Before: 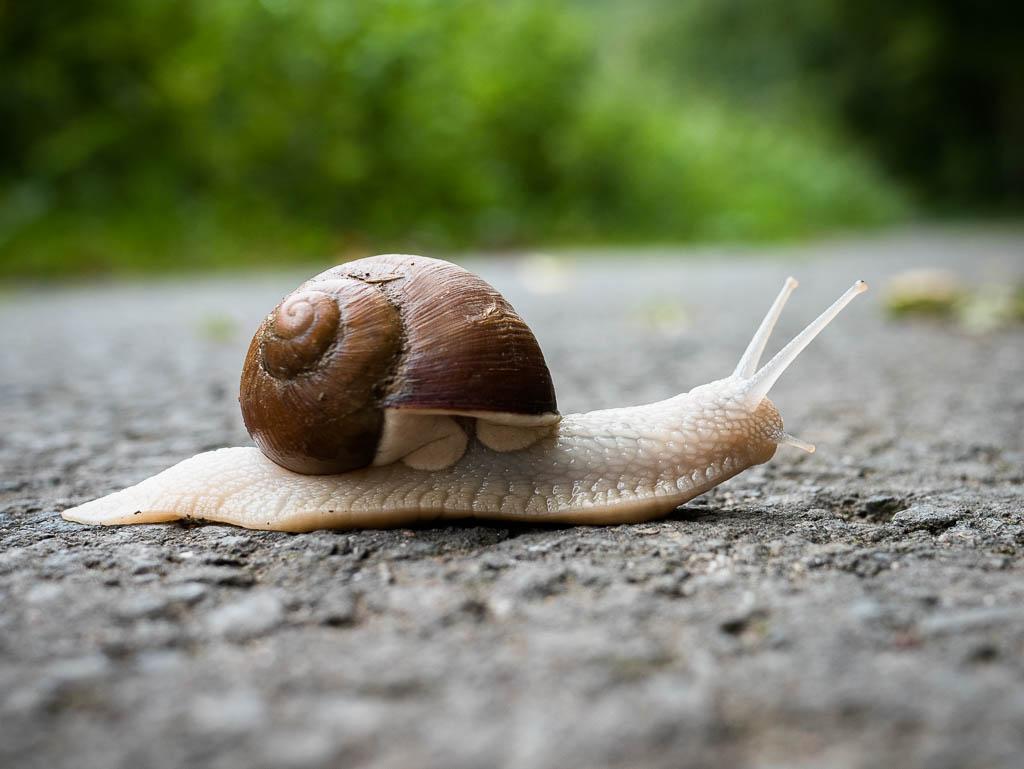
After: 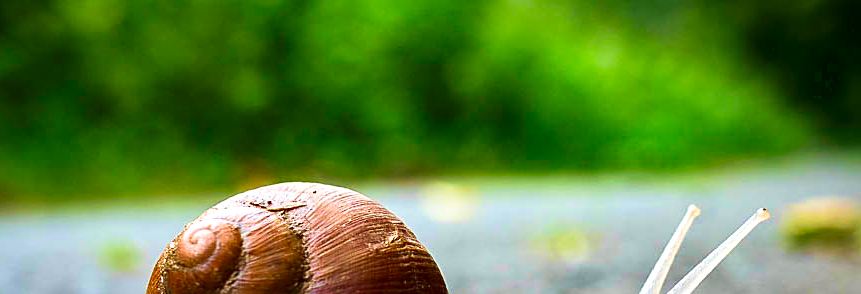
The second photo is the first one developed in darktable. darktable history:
sharpen: on, module defaults
color correction: highlights b* 0.054, saturation 1.8
local contrast: mode bilateral grid, contrast 25, coarseness 59, detail 151%, midtone range 0.2
crop and rotate: left 9.664%, top 9.453%, right 6.206%, bottom 52.243%
exposure: exposure 0.161 EV, compensate highlight preservation false
shadows and highlights: radius 118.02, shadows 41.54, highlights -61.53, highlights color adjustment 31.45%, soften with gaussian
velvia: strength 74.28%
